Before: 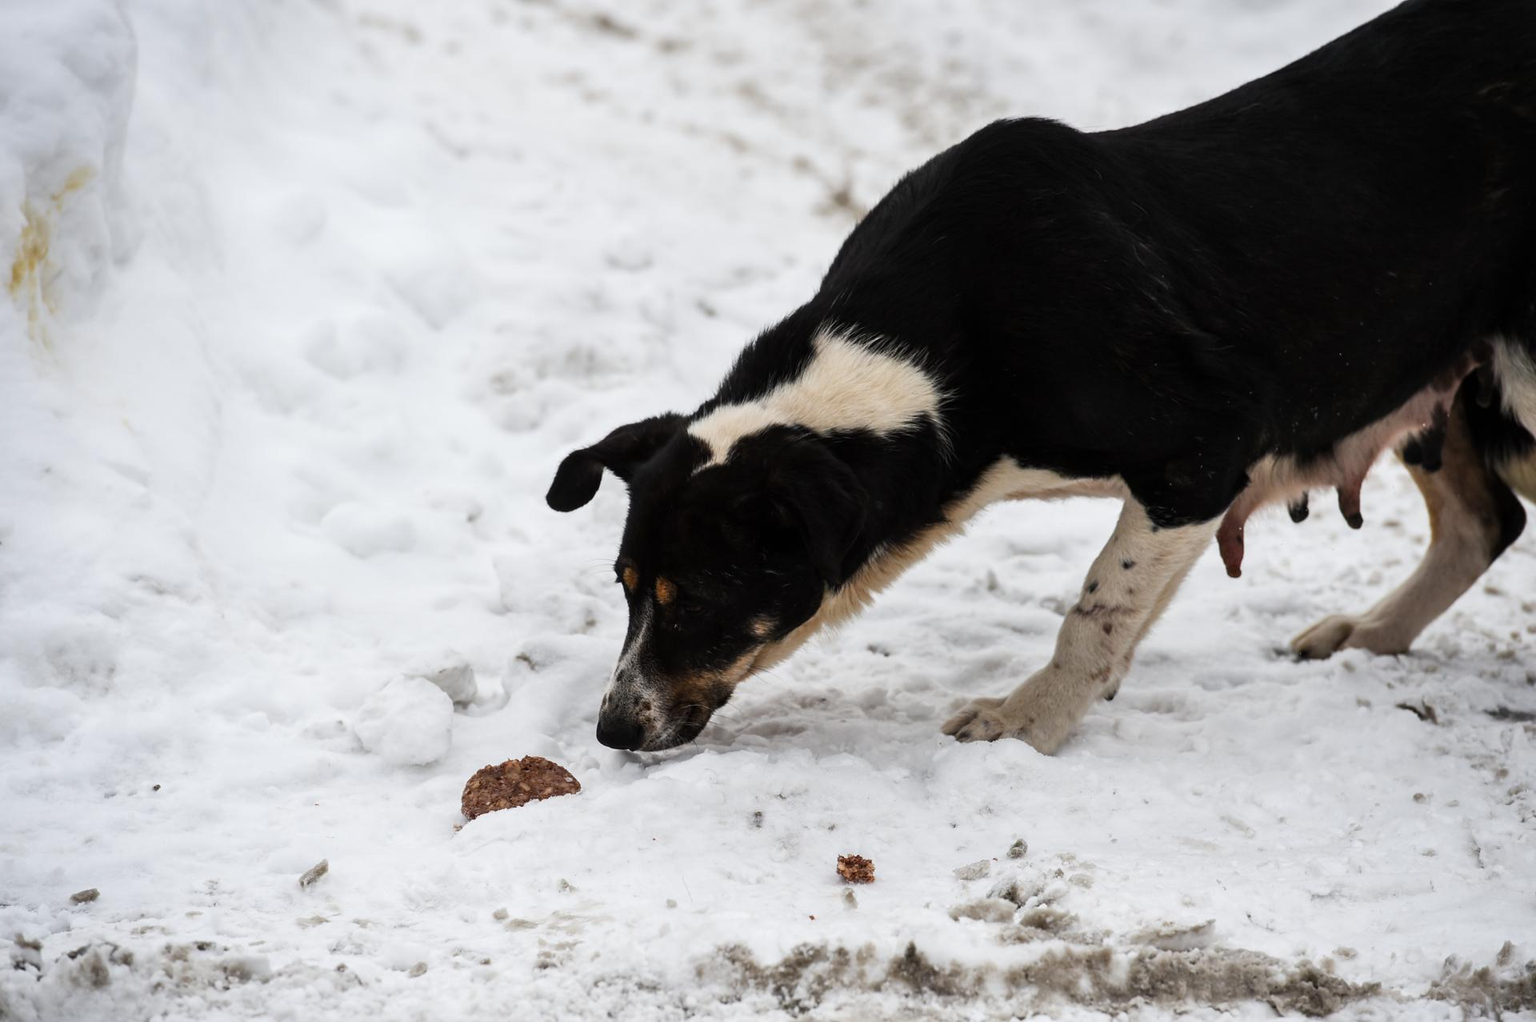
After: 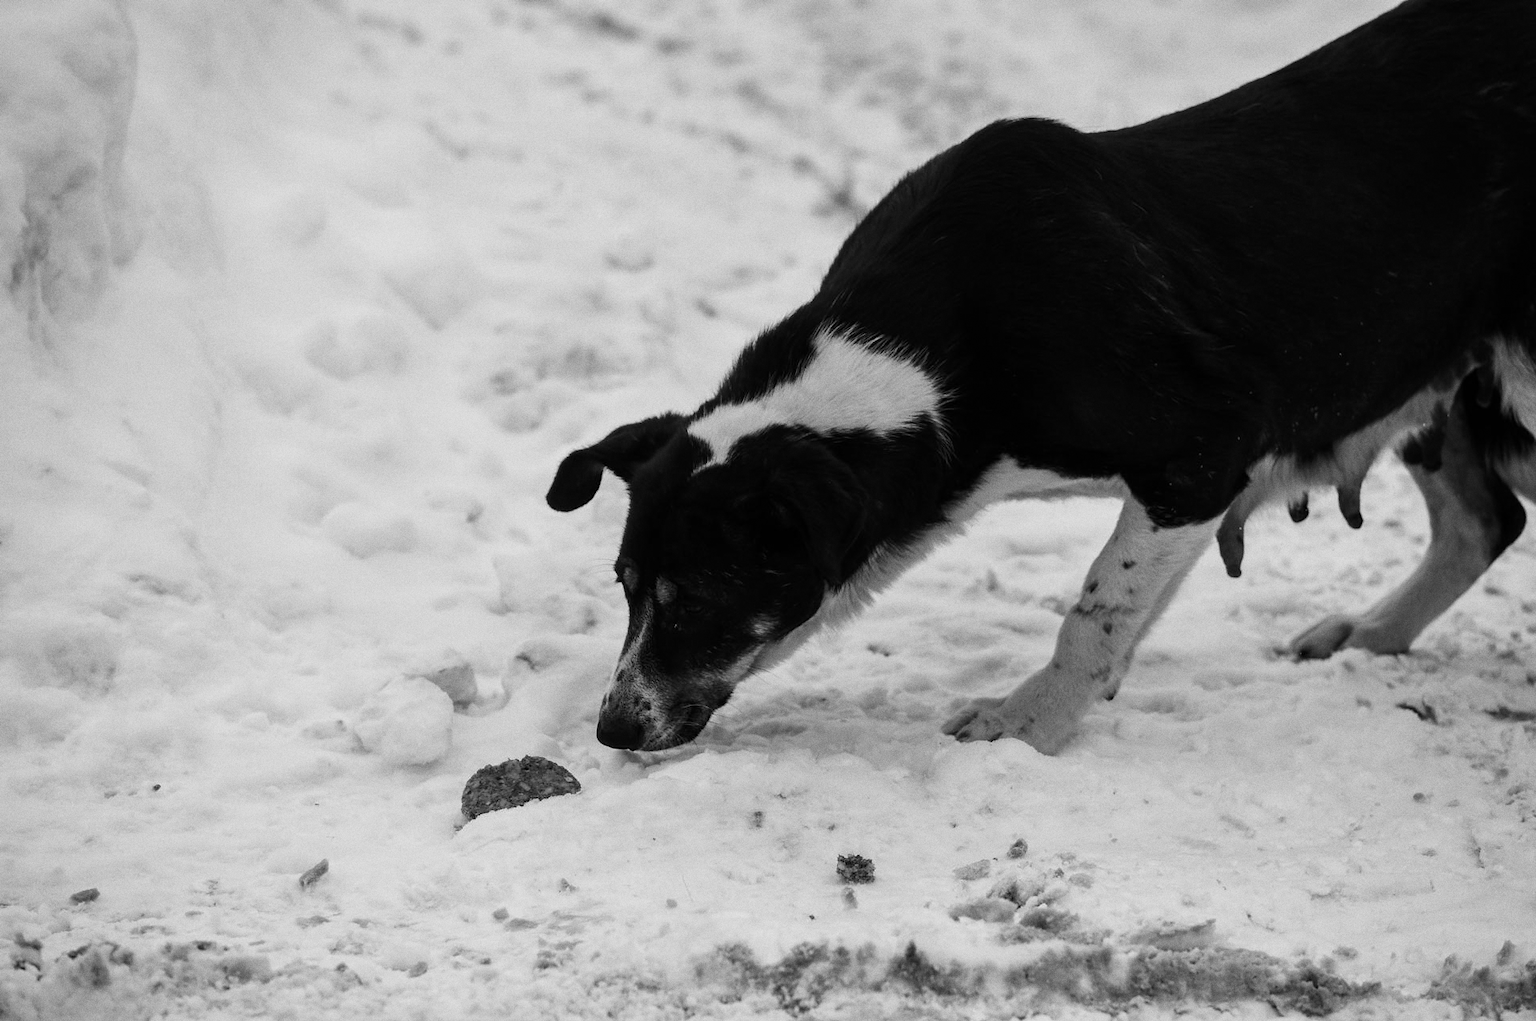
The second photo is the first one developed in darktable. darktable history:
grain: coarseness 0.09 ISO
color calibration: output gray [0.23, 0.37, 0.4, 0], gray › normalize channels true, illuminant same as pipeline (D50), adaptation XYZ, x 0.346, y 0.359, gamut compression 0
shadows and highlights: shadows -20, white point adjustment -2, highlights -35
